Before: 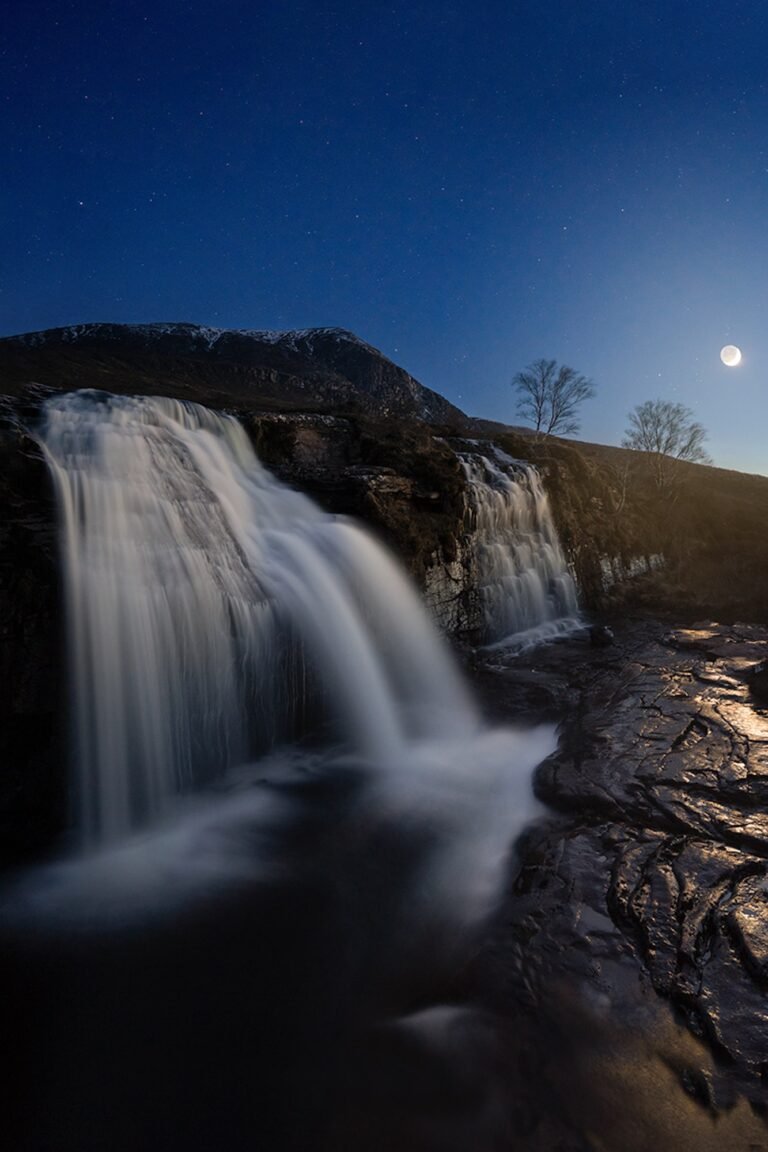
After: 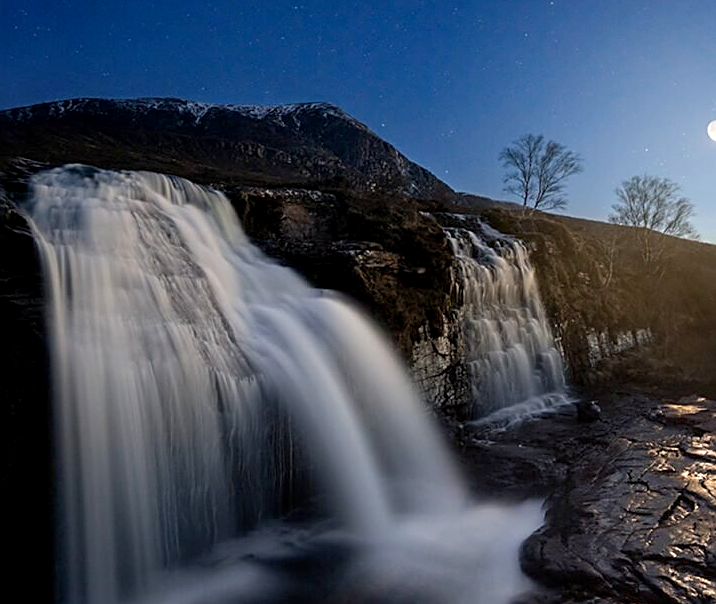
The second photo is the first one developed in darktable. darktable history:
sharpen: on, module defaults
crop: left 1.811%, top 19.568%, right 4.917%, bottom 27.977%
exposure: black level correction 0.003, exposure 0.385 EV, compensate highlight preservation false
